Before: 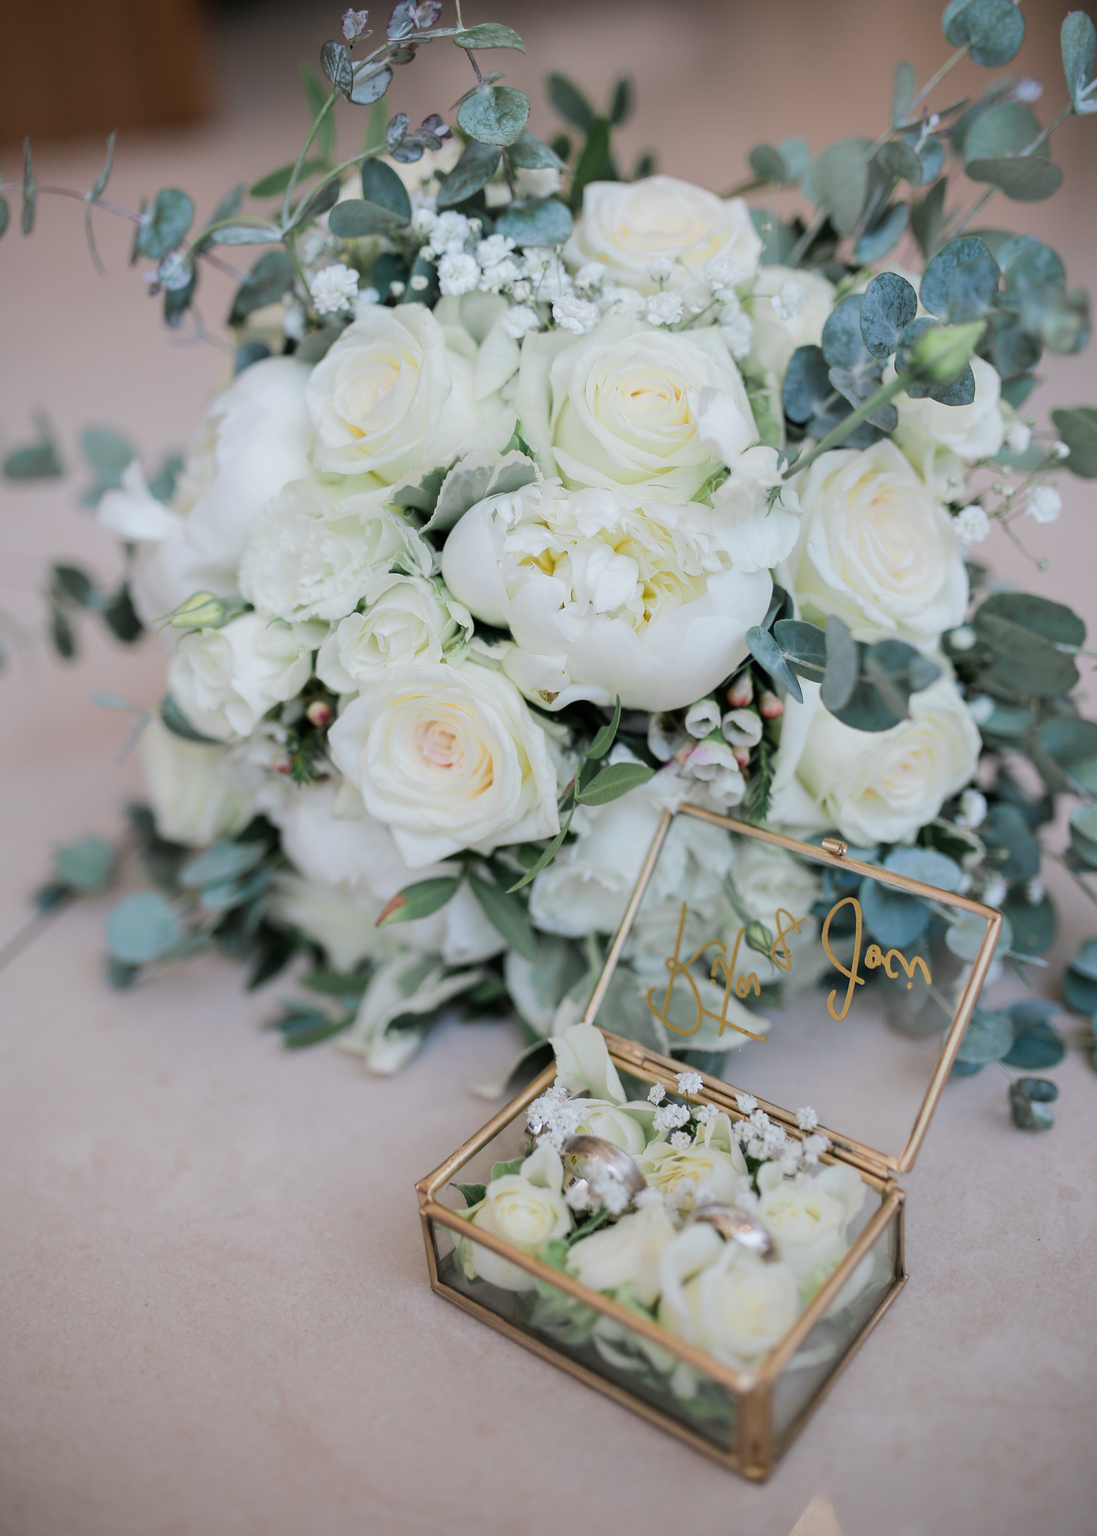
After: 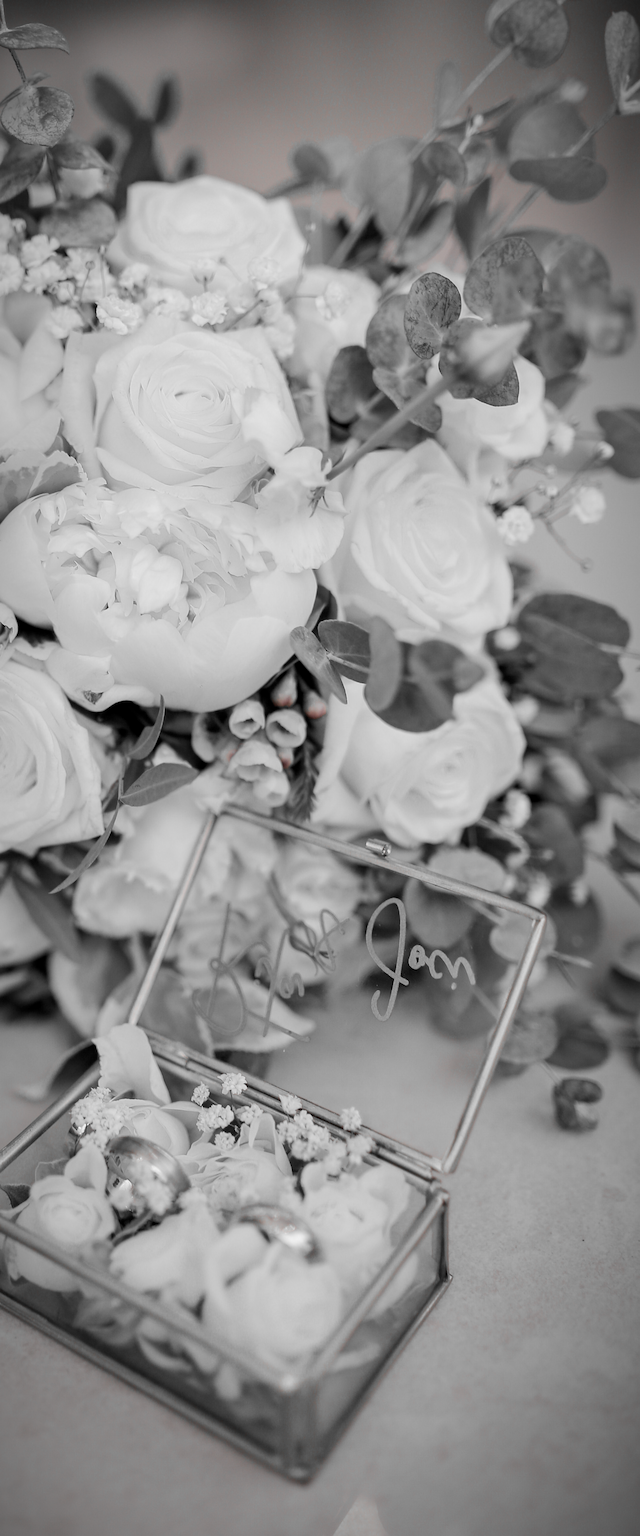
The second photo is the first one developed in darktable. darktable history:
color zones: curves: ch1 [(0, 0.006) (0.094, 0.285) (0.171, 0.001) (0.429, 0.001) (0.571, 0.003) (0.714, 0.004) (0.857, 0.004) (1, 0.006)]
crop: left 41.619%
local contrast: highlights 107%, shadows 101%, detail 119%, midtone range 0.2
vignetting: fall-off radius 69.21%, brightness -0.575, automatic ratio true
